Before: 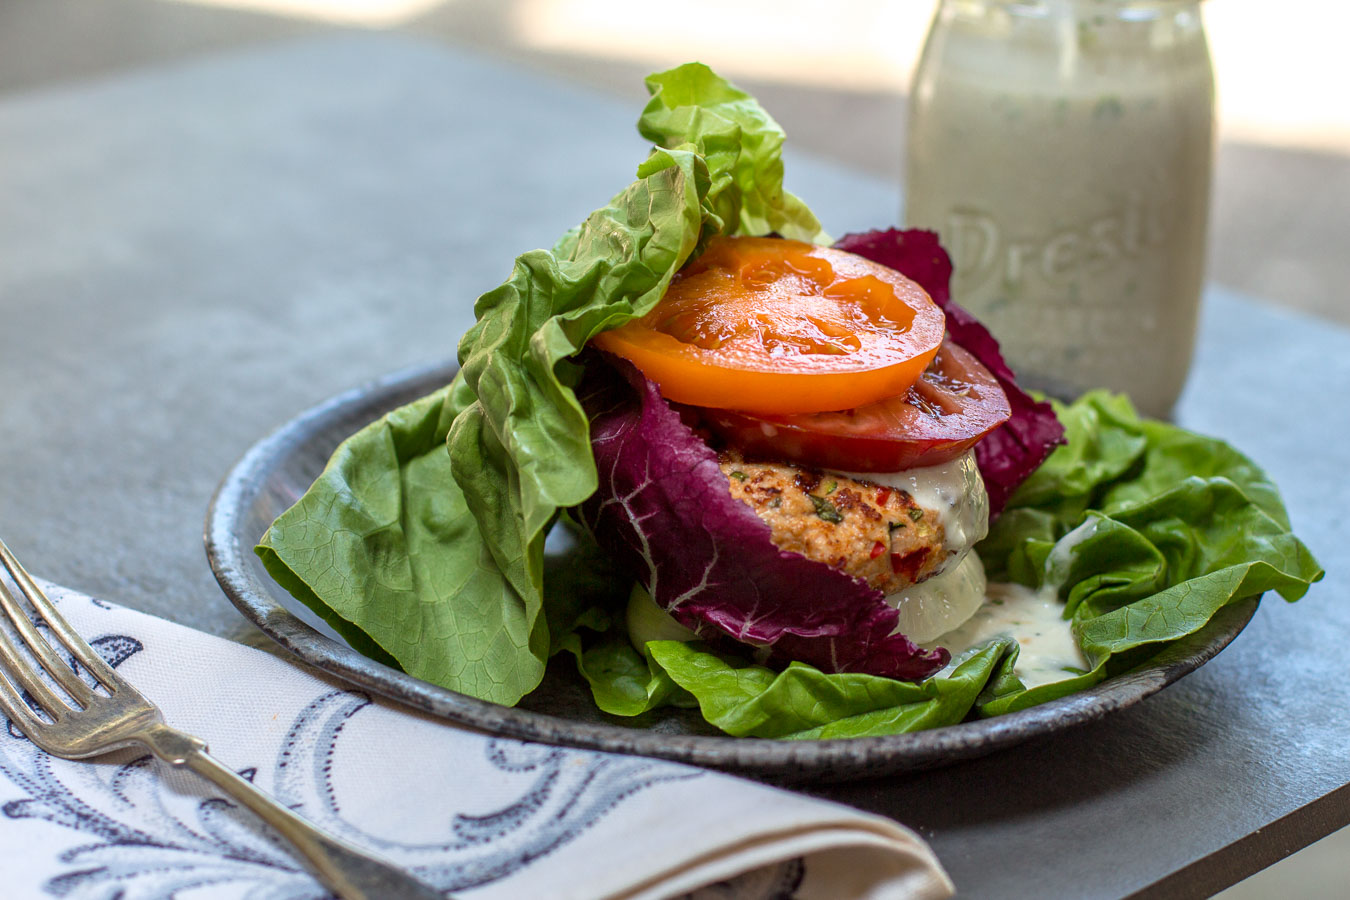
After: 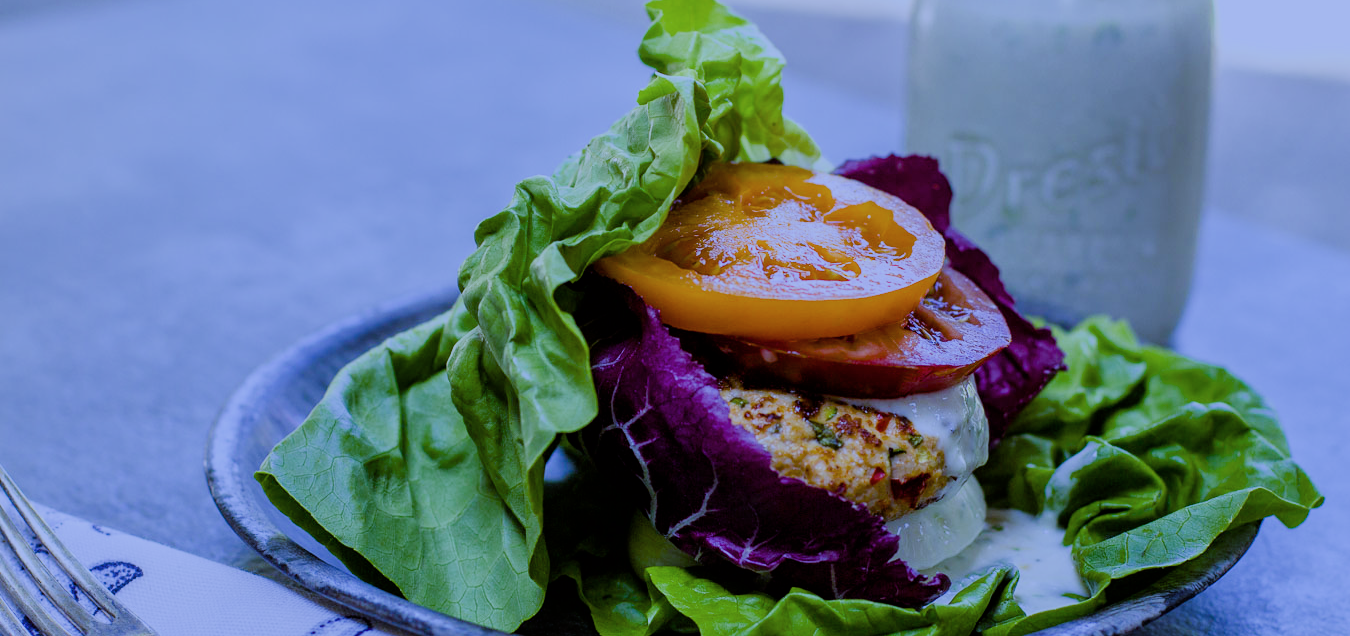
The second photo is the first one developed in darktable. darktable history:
color balance rgb: perceptual saturation grading › global saturation 20%, perceptual saturation grading › highlights -25%, perceptual saturation grading › shadows 50%
crop and rotate: top 8.293%, bottom 20.996%
filmic rgb: black relative exposure -6.98 EV, white relative exposure 5.63 EV, hardness 2.86
contrast brightness saturation: saturation -0.05
white balance: red 0.766, blue 1.537
